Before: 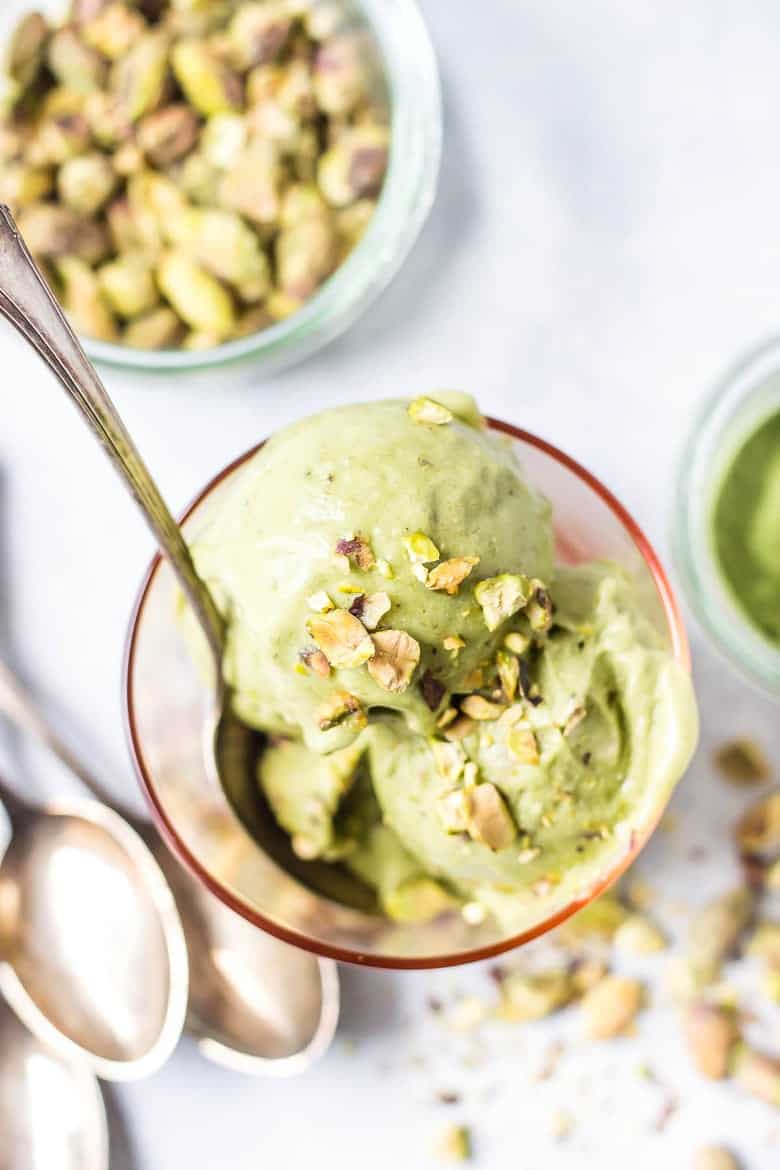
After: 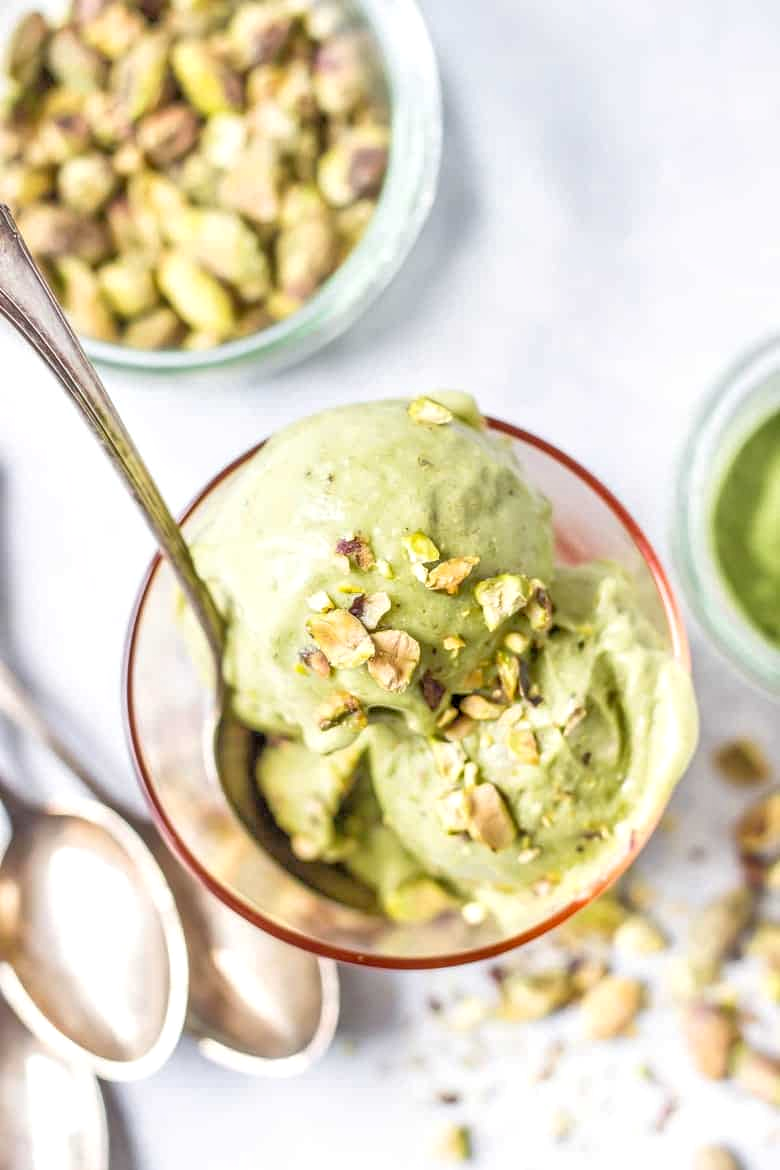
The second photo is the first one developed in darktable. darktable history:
tone equalizer: -7 EV 0.15 EV, -6 EV 0.6 EV, -5 EV 1.15 EV, -4 EV 1.33 EV, -3 EV 1.15 EV, -2 EV 0.6 EV, -1 EV 0.15 EV, mask exposure compensation -0.5 EV
local contrast: on, module defaults
